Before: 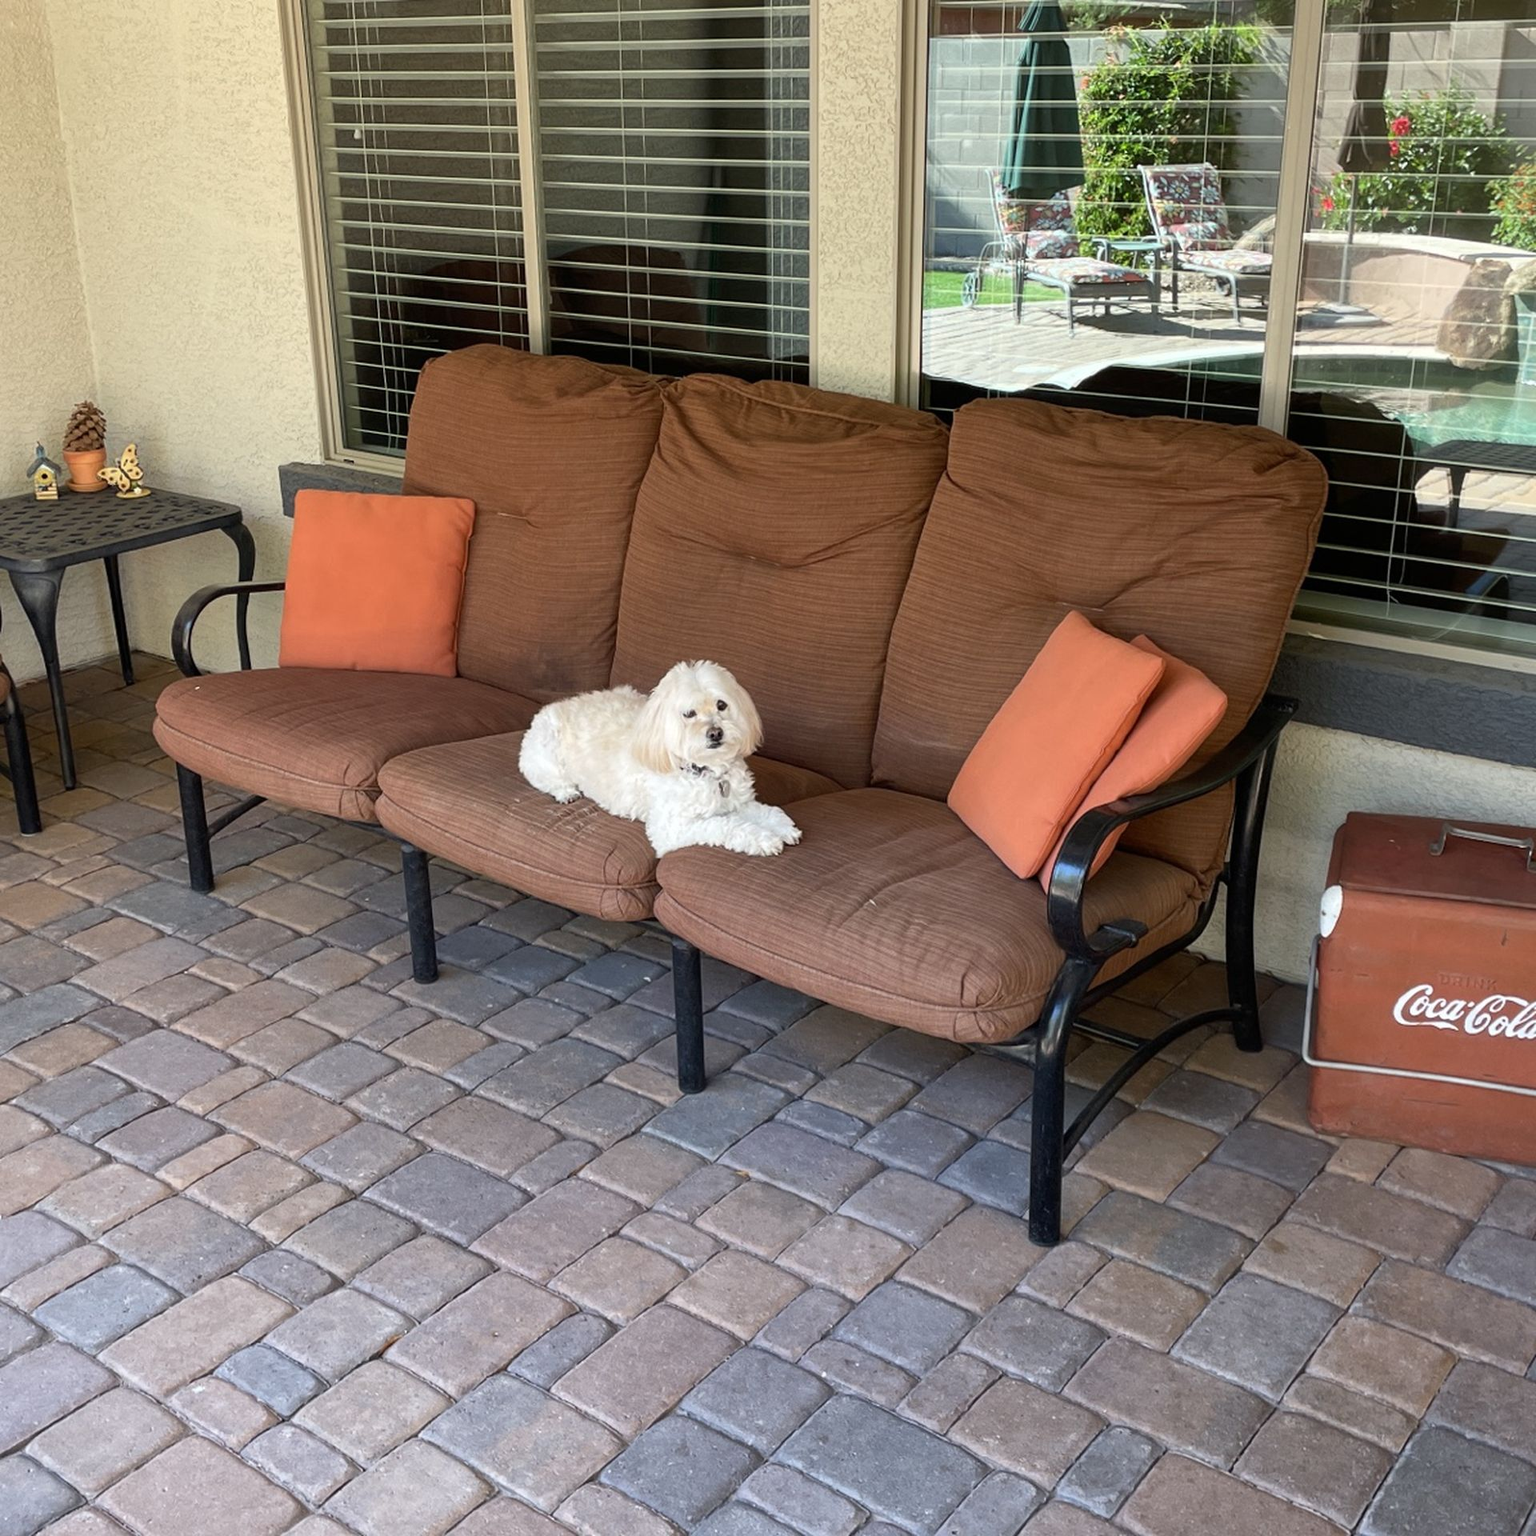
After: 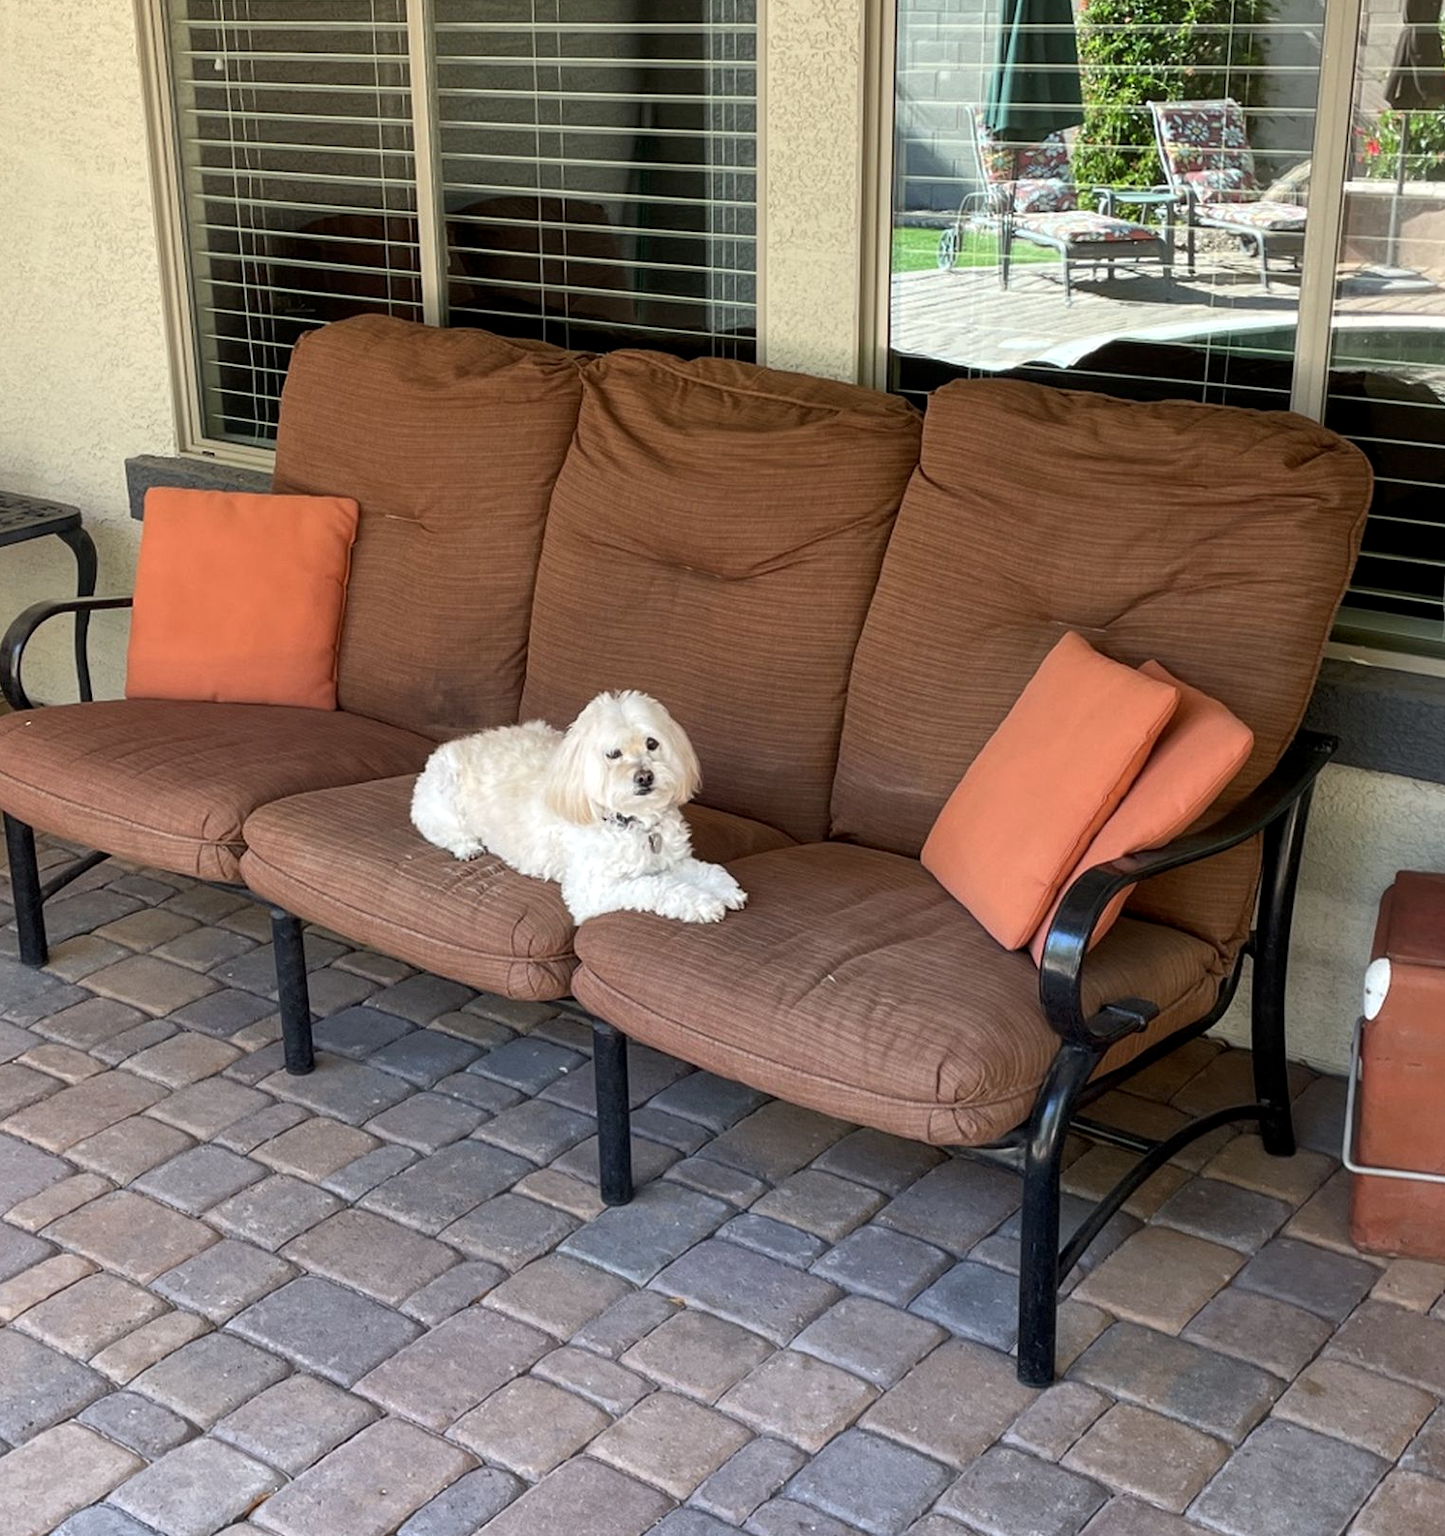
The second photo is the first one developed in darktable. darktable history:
local contrast: highlights 103%, shadows 97%, detail 120%, midtone range 0.2
crop: left 11.309%, top 5.229%, right 9.569%, bottom 10.675%
